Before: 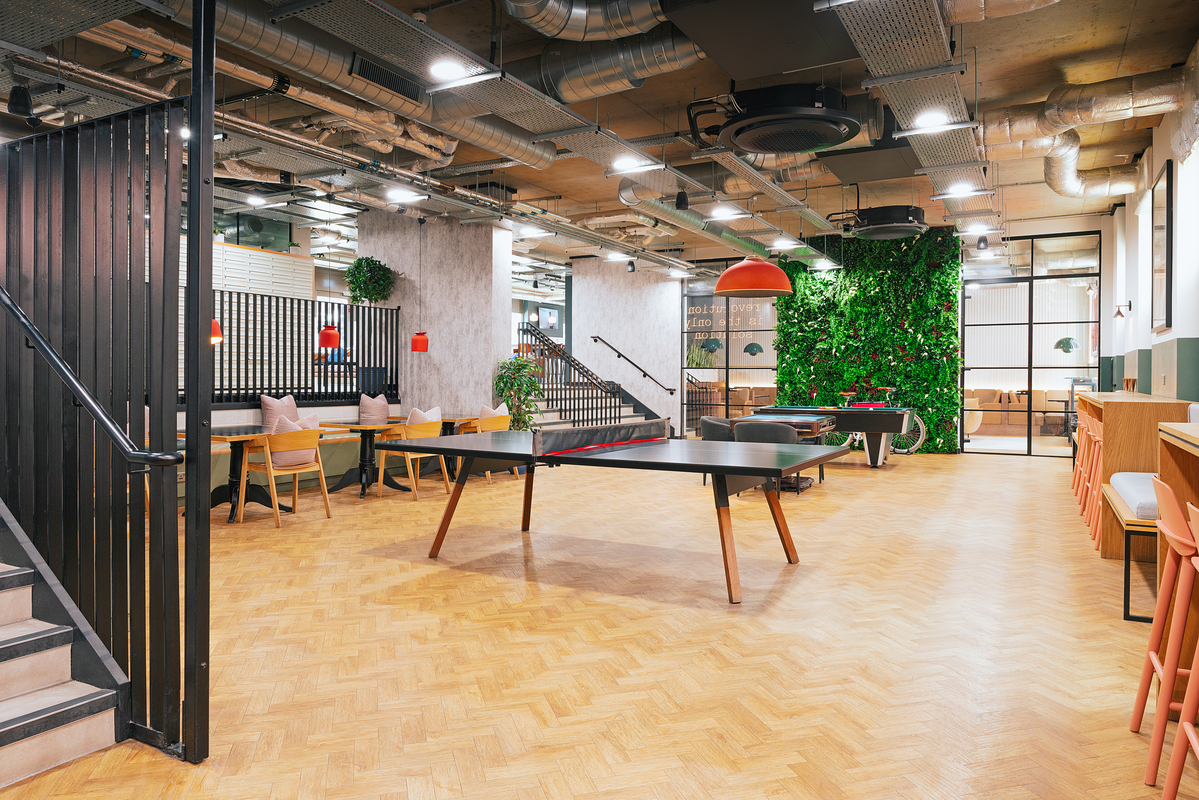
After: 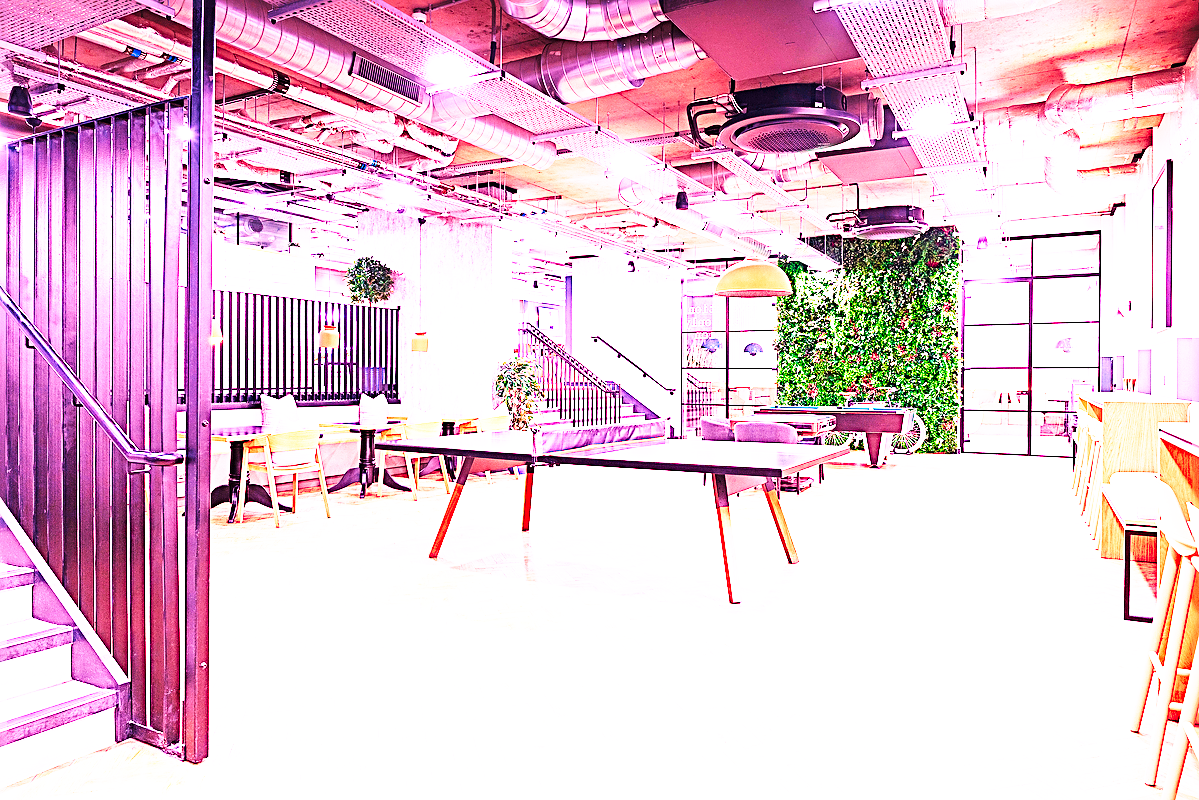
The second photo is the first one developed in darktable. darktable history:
base curve: curves: ch0 [(0, 0) (0.007, 0.004) (0.027, 0.03) (0.046, 0.07) (0.207, 0.54) (0.442, 0.872) (0.673, 0.972) (1, 1)], preserve colors none
white balance: red 1.862, blue 1.702
exposure: exposure 1.223 EV, compensate highlight preservation false
contrast brightness saturation: saturation 0.18
color zones: curves: ch1 [(0, 0.469) (0.072, 0.457) (0.243, 0.494) (0.429, 0.5) (0.571, 0.5) (0.714, 0.5) (0.857, 0.5) (1, 0.469)]; ch2 [(0, 0.499) (0.143, 0.467) (0.242, 0.436) (0.429, 0.493) (0.571, 0.5) (0.714, 0.5) (0.857, 0.5) (1, 0.499)]
sharpen: radius 2.543, amount 0.636
contrast equalizer: octaves 7, y [[0.528 ×6], [0.514 ×6], [0.362 ×6], [0 ×6], [0 ×6]]
